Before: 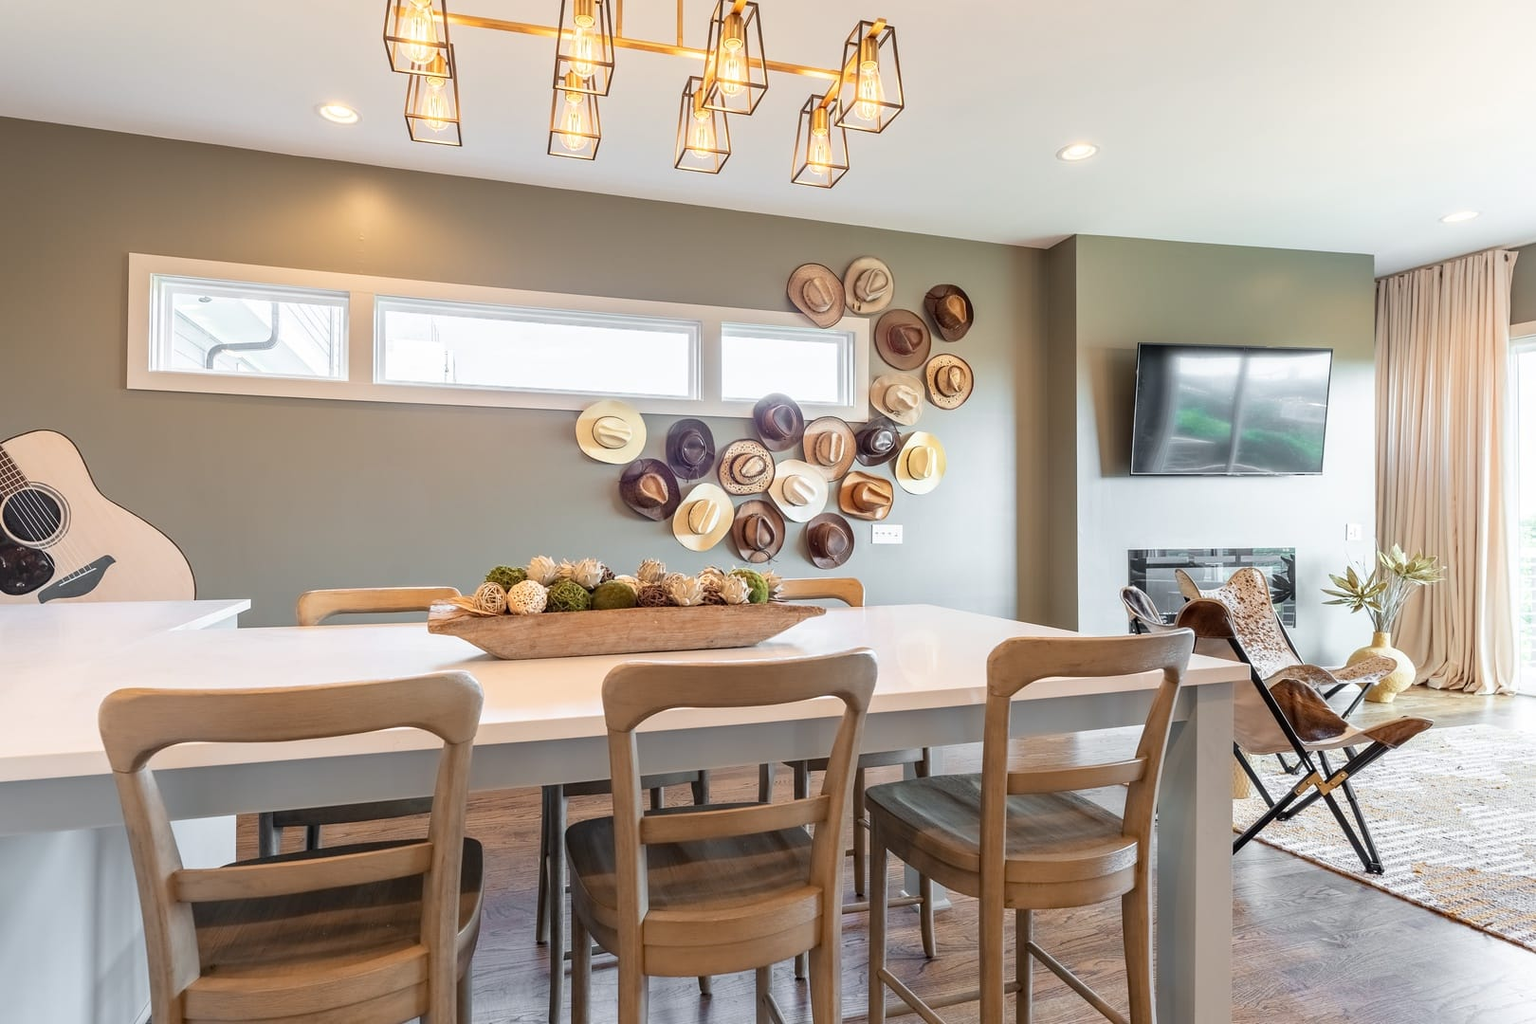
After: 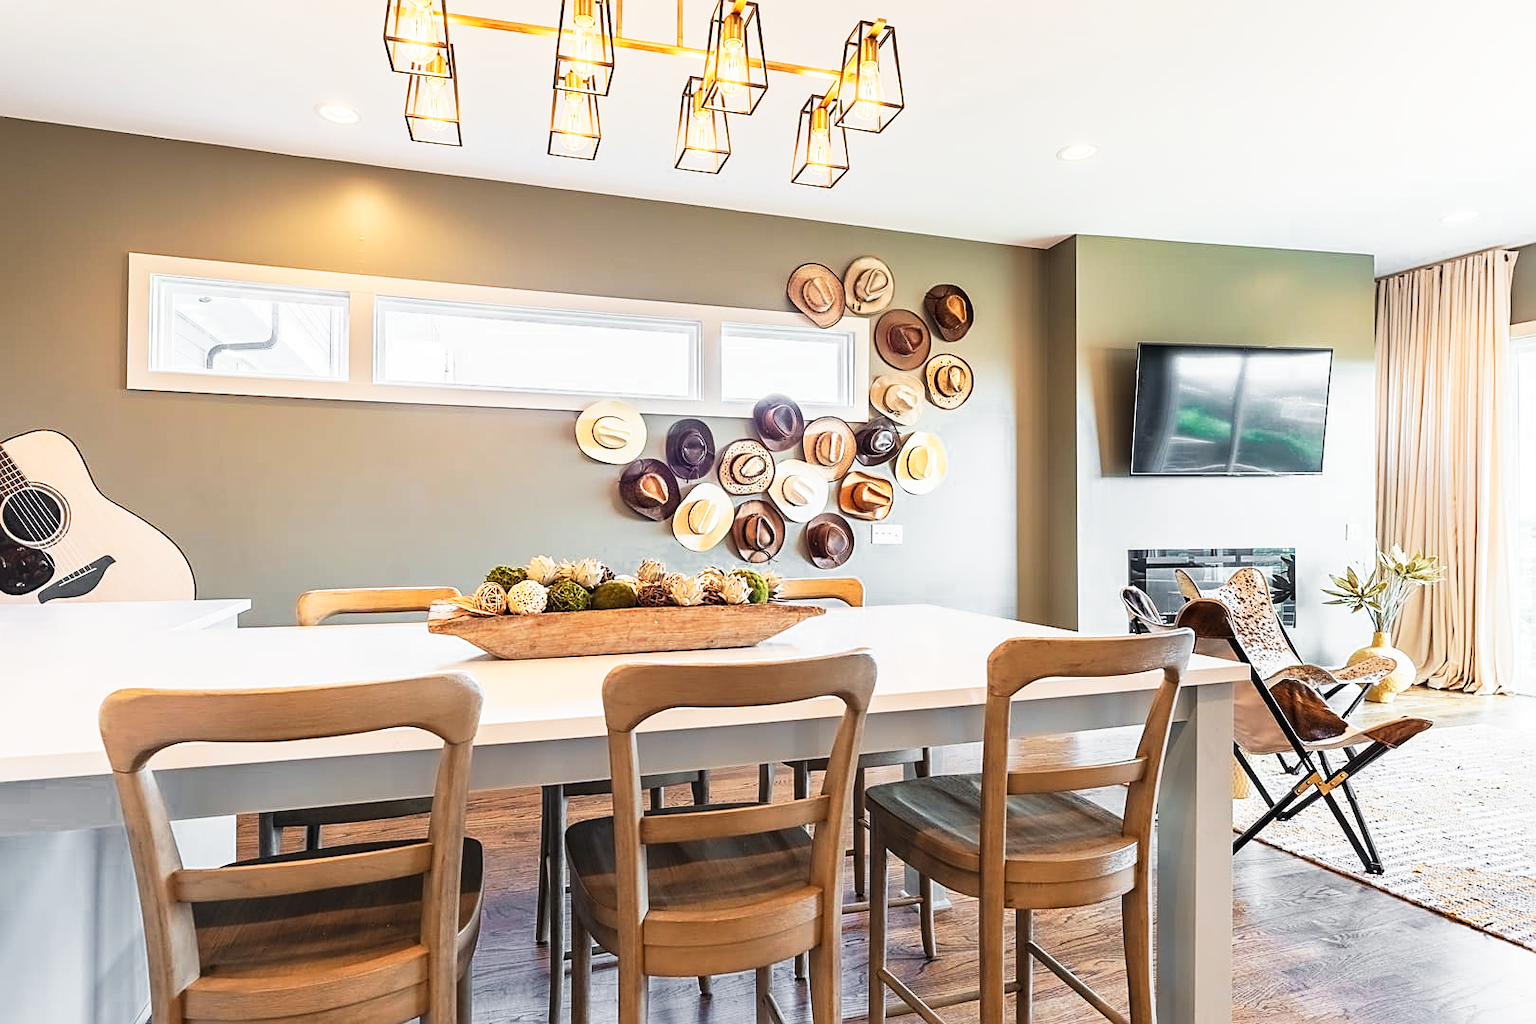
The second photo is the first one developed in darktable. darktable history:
color zones: curves: ch0 [(0, 0.497) (0.143, 0.5) (0.286, 0.5) (0.429, 0.483) (0.571, 0.116) (0.714, -0.006) (0.857, 0.28) (1, 0.497)]
tone curve: curves: ch0 [(0, 0.013) (0.198, 0.175) (0.512, 0.582) (0.625, 0.754) (0.81, 0.934) (1, 1)], preserve colors none
sharpen: on, module defaults
